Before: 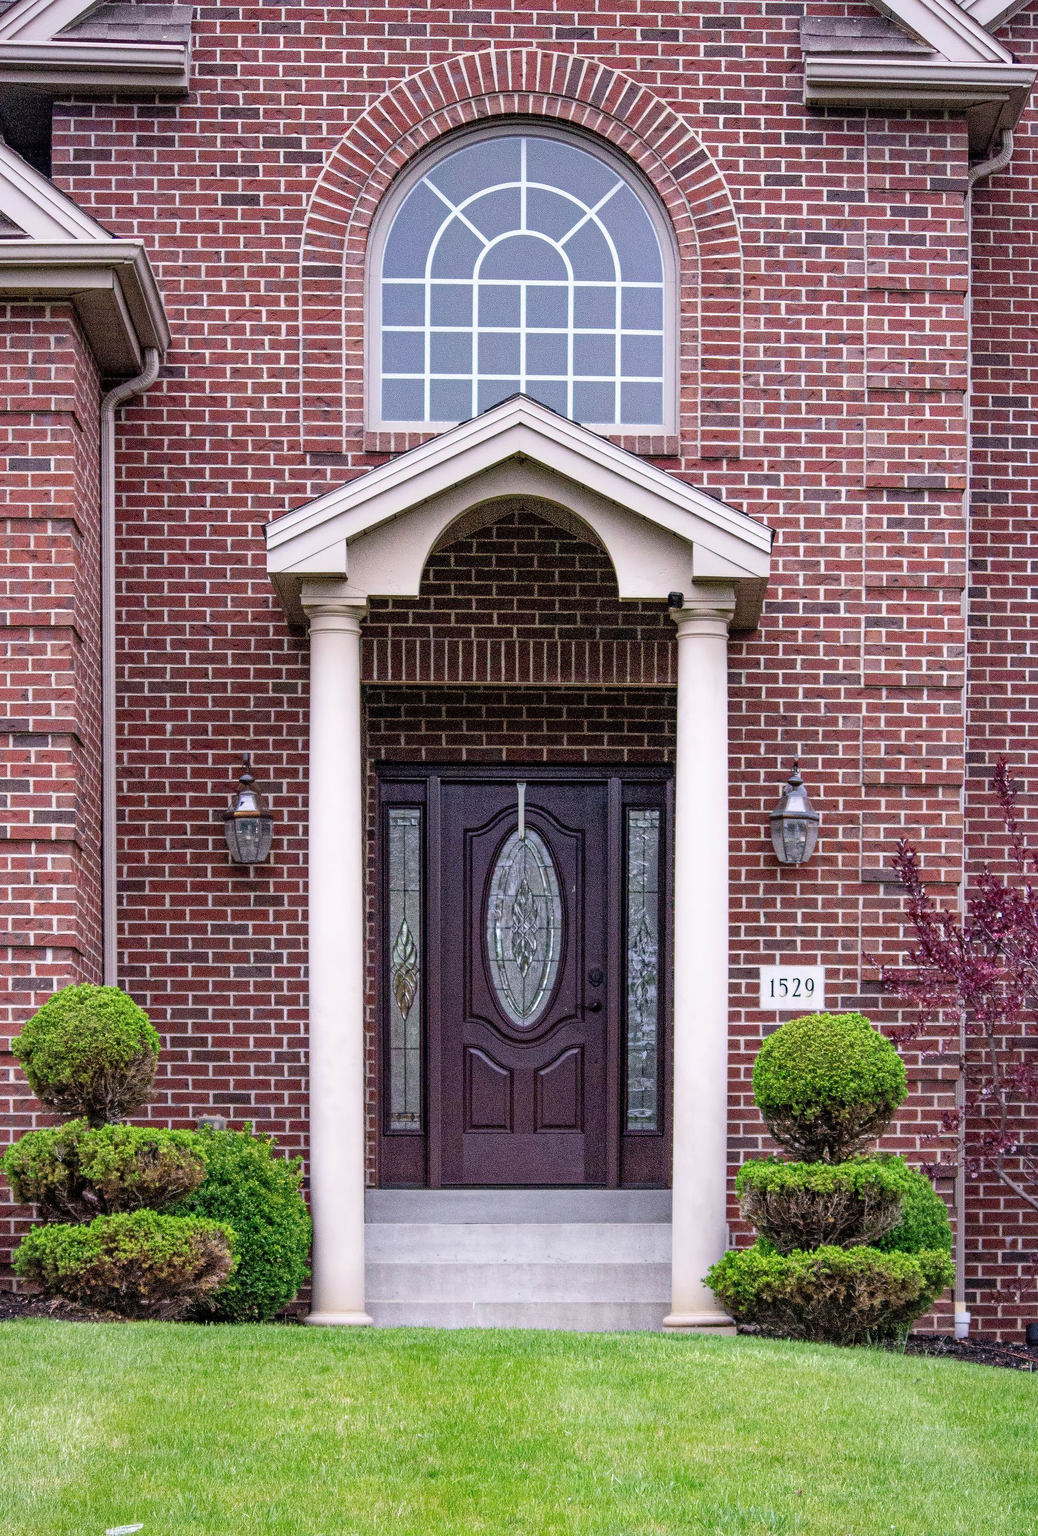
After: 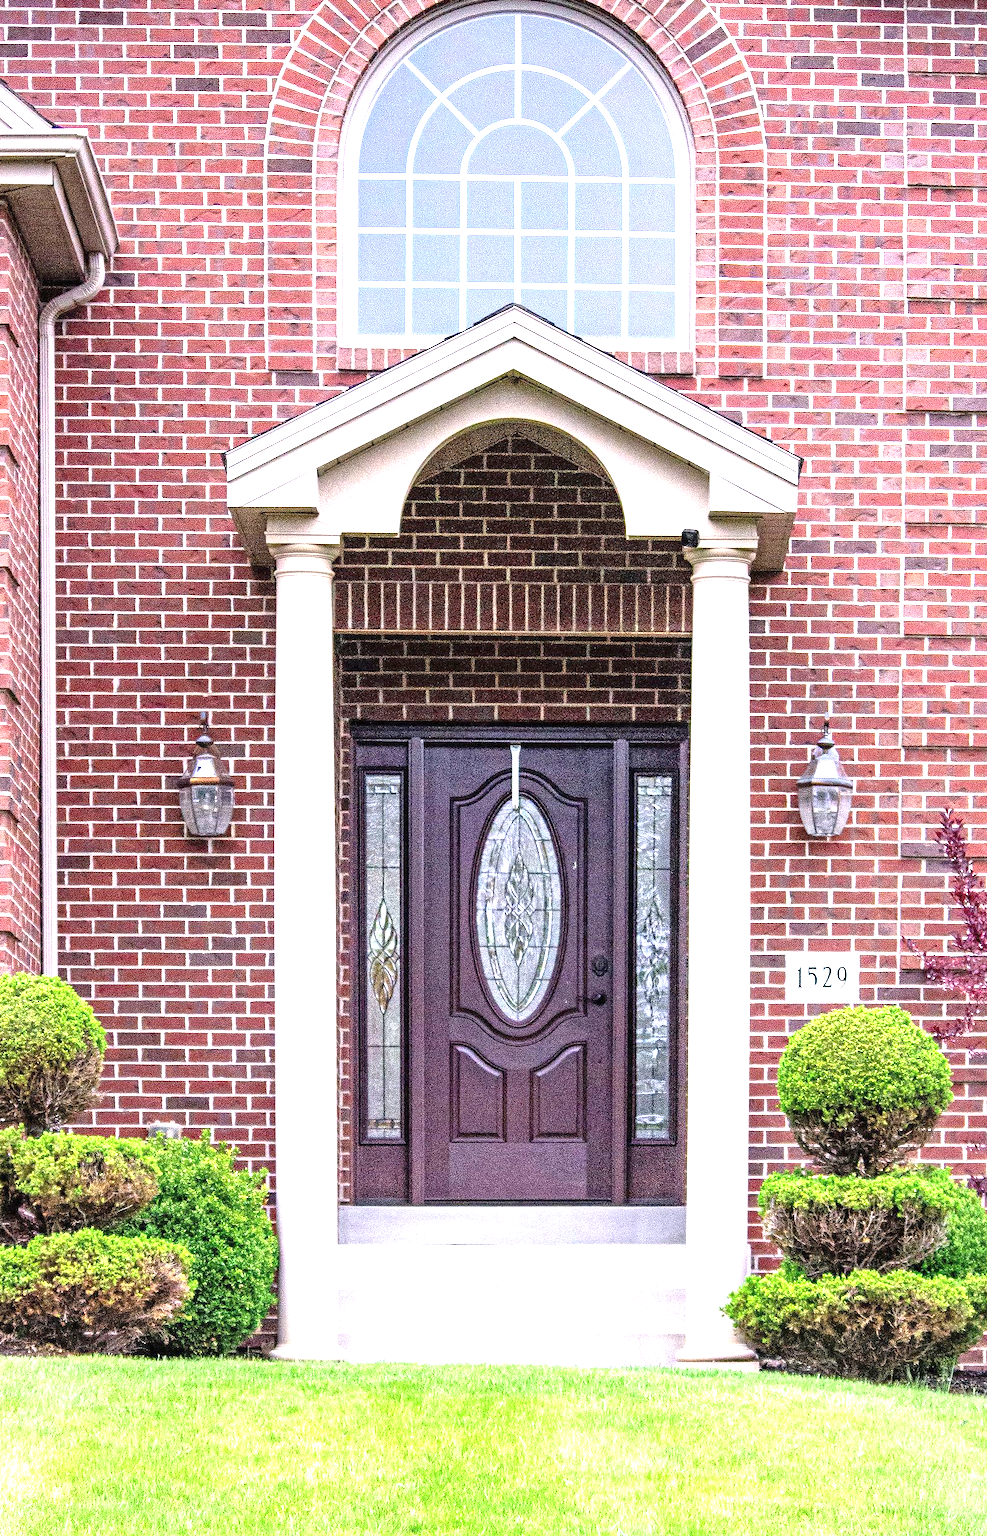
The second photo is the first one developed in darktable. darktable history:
exposure: black level correction 0, exposure 1.45 EV, compensate exposure bias true, compensate highlight preservation false
crop: left 6.446%, top 8.188%, right 9.538%, bottom 3.548%
